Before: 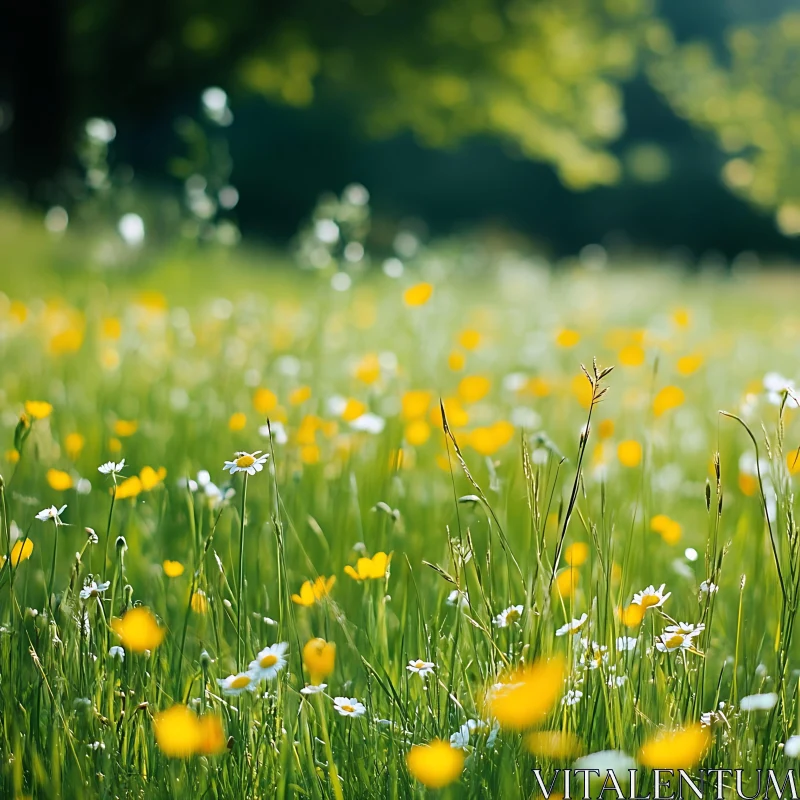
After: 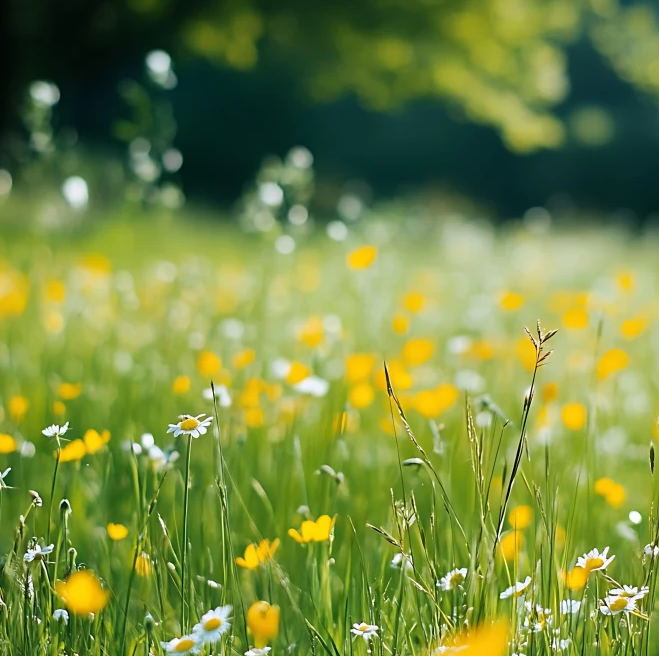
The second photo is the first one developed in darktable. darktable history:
crop and rotate: left 7.036%, top 4.667%, right 10.589%, bottom 13.244%
